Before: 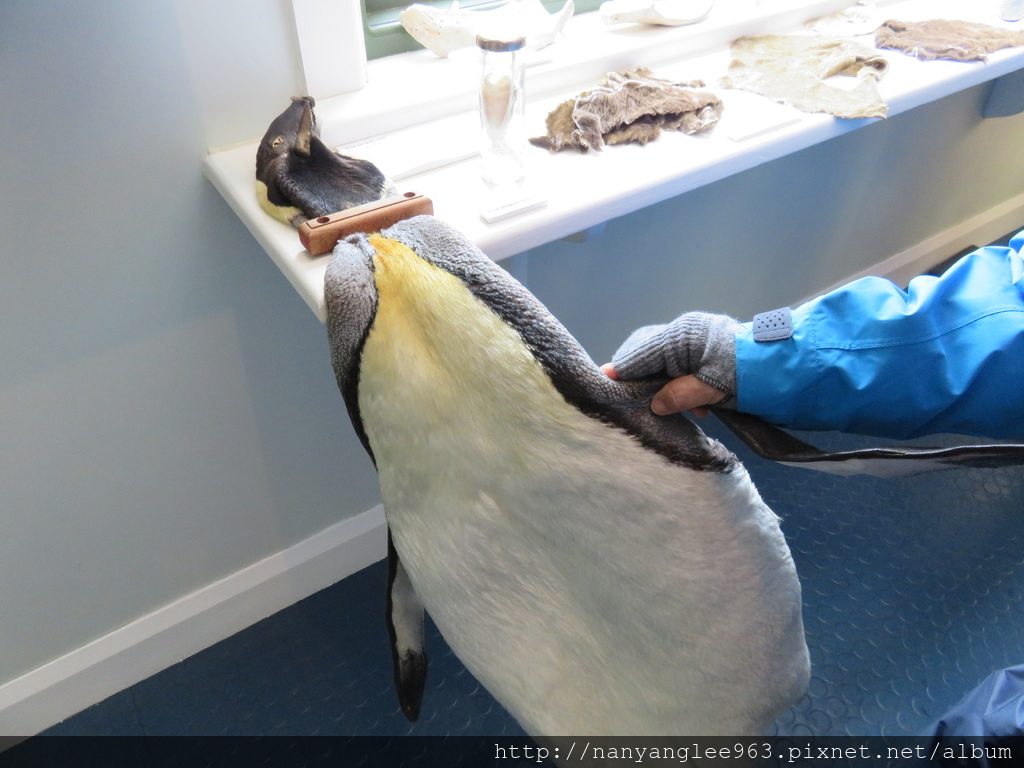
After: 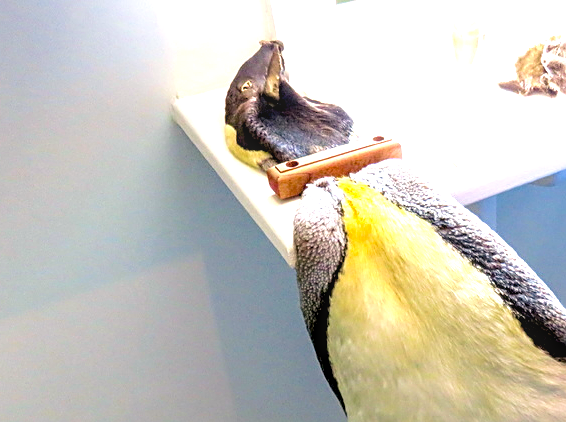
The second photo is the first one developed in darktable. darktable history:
sharpen: on, module defaults
local contrast: on, module defaults
color correction: highlights a* 3.74, highlights b* 5.09
crop and rotate: left 3.034%, top 7.42%, right 41.609%, bottom 37.523%
exposure: exposure 0.197 EV, compensate highlight preservation false
color balance rgb: global offset › luminance -1.429%, linear chroma grading › mid-tones 7.485%, perceptual saturation grading › global saturation 29.497%, global vibrance 14.396%
tone equalizer: -8 EV -0.765 EV, -7 EV -0.699 EV, -6 EV -0.636 EV, -5 EV -0.417 EV, -3 EV 0.402 EV, -2 EV 0.6 EV, -1 EV 0.682 EV, +0 EV 0.727 EV, mask exposure compensation -0.516 EV
velvia: on, module defaults
